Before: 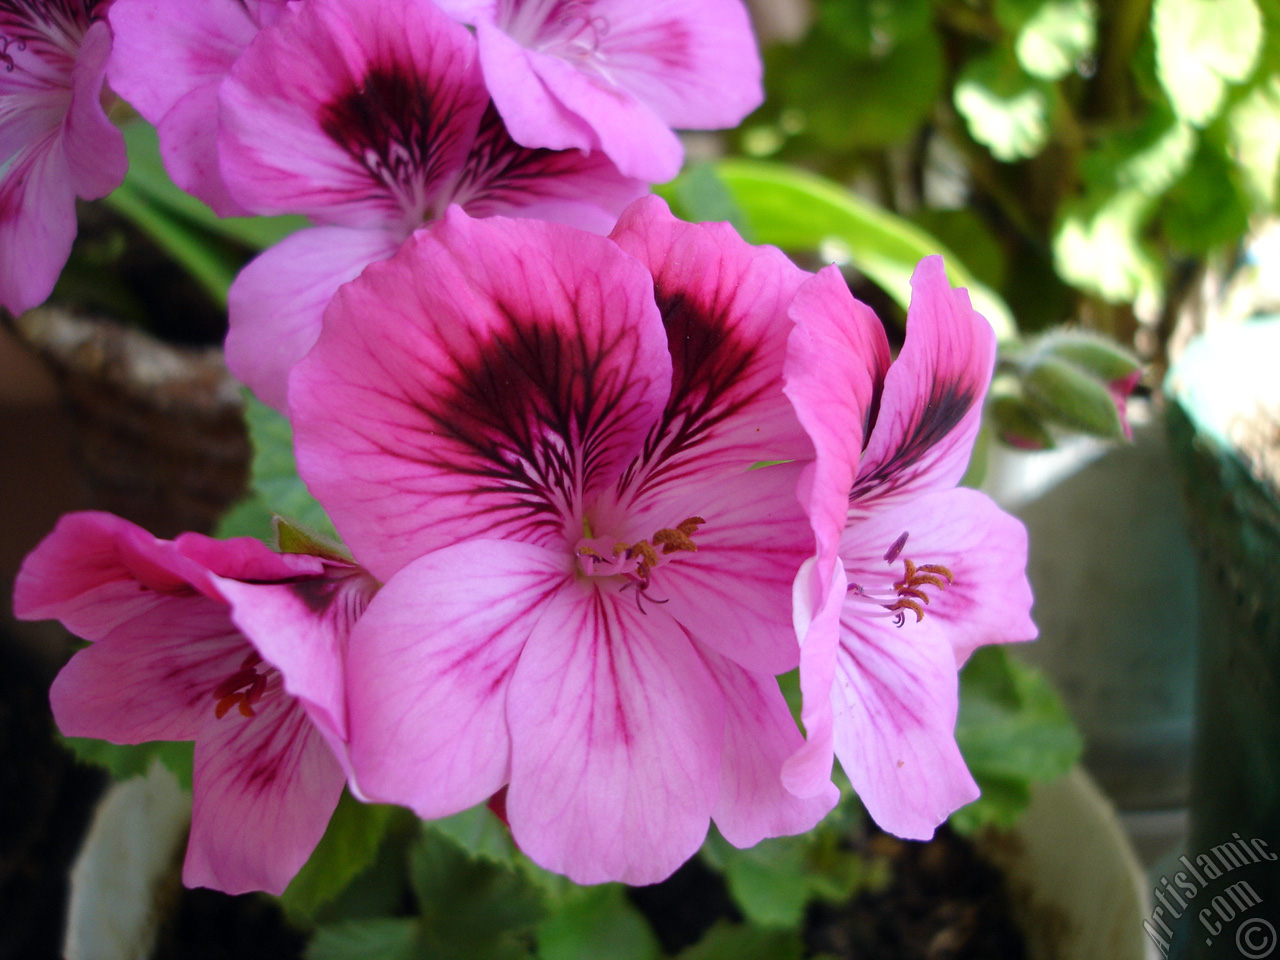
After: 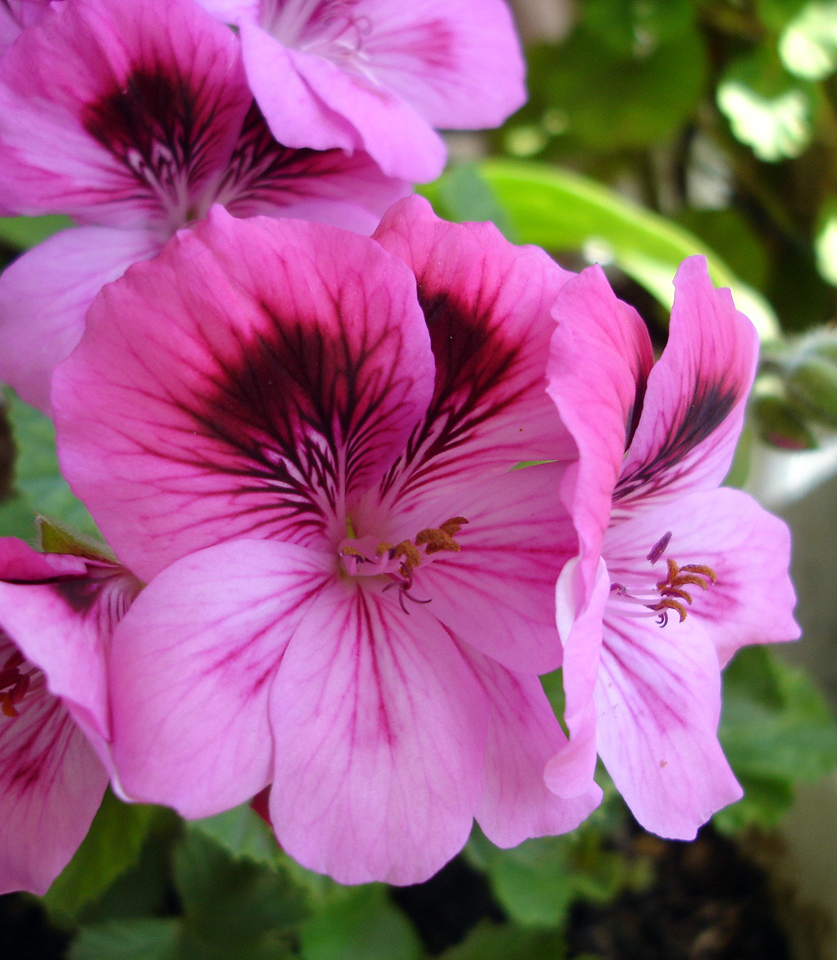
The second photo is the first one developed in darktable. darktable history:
crop and rotate: left 18.548%, right 15.989%
